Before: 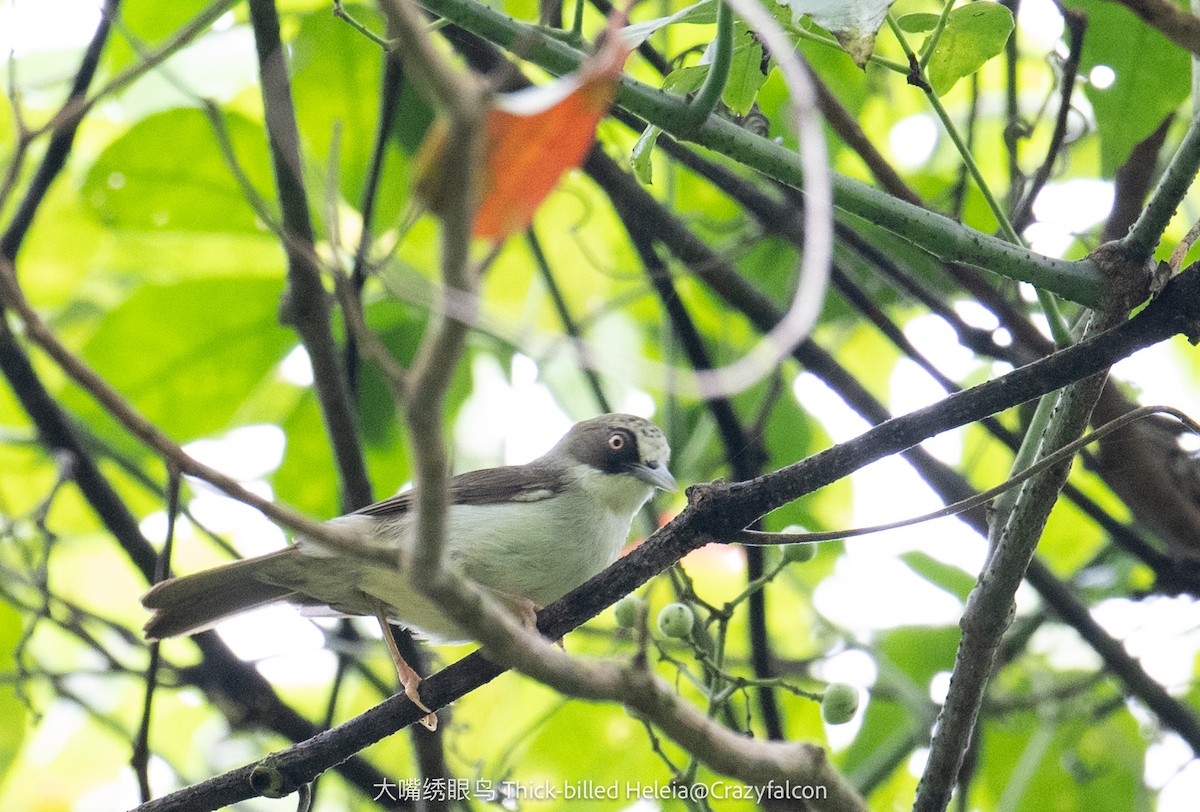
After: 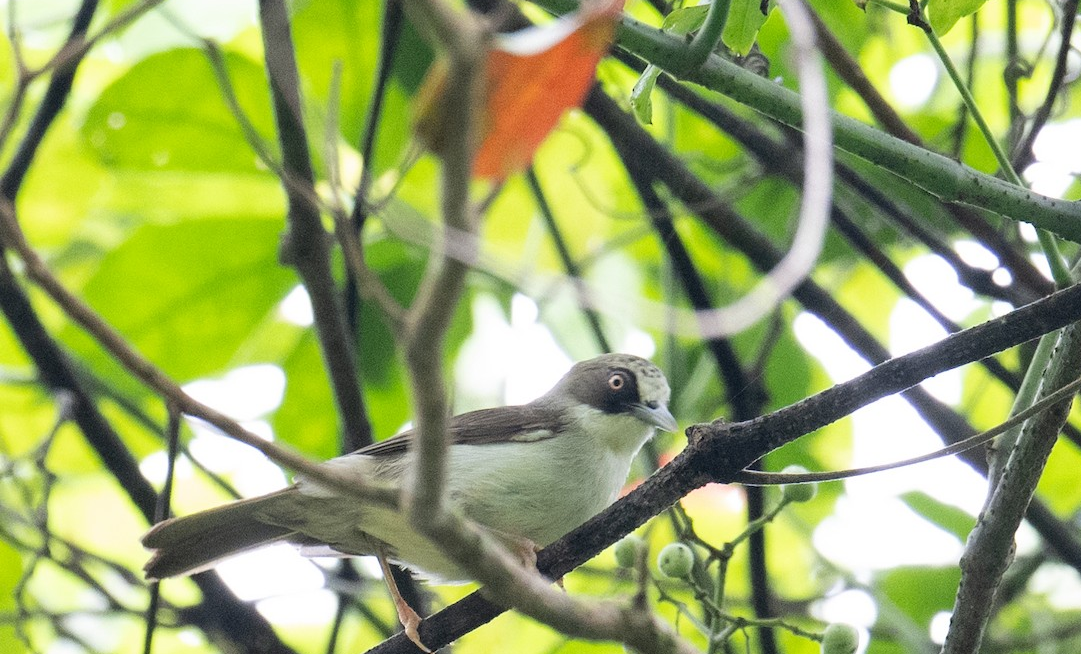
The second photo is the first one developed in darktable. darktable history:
crop: top 7.442%, right 9.843%, bottom 11.935%
